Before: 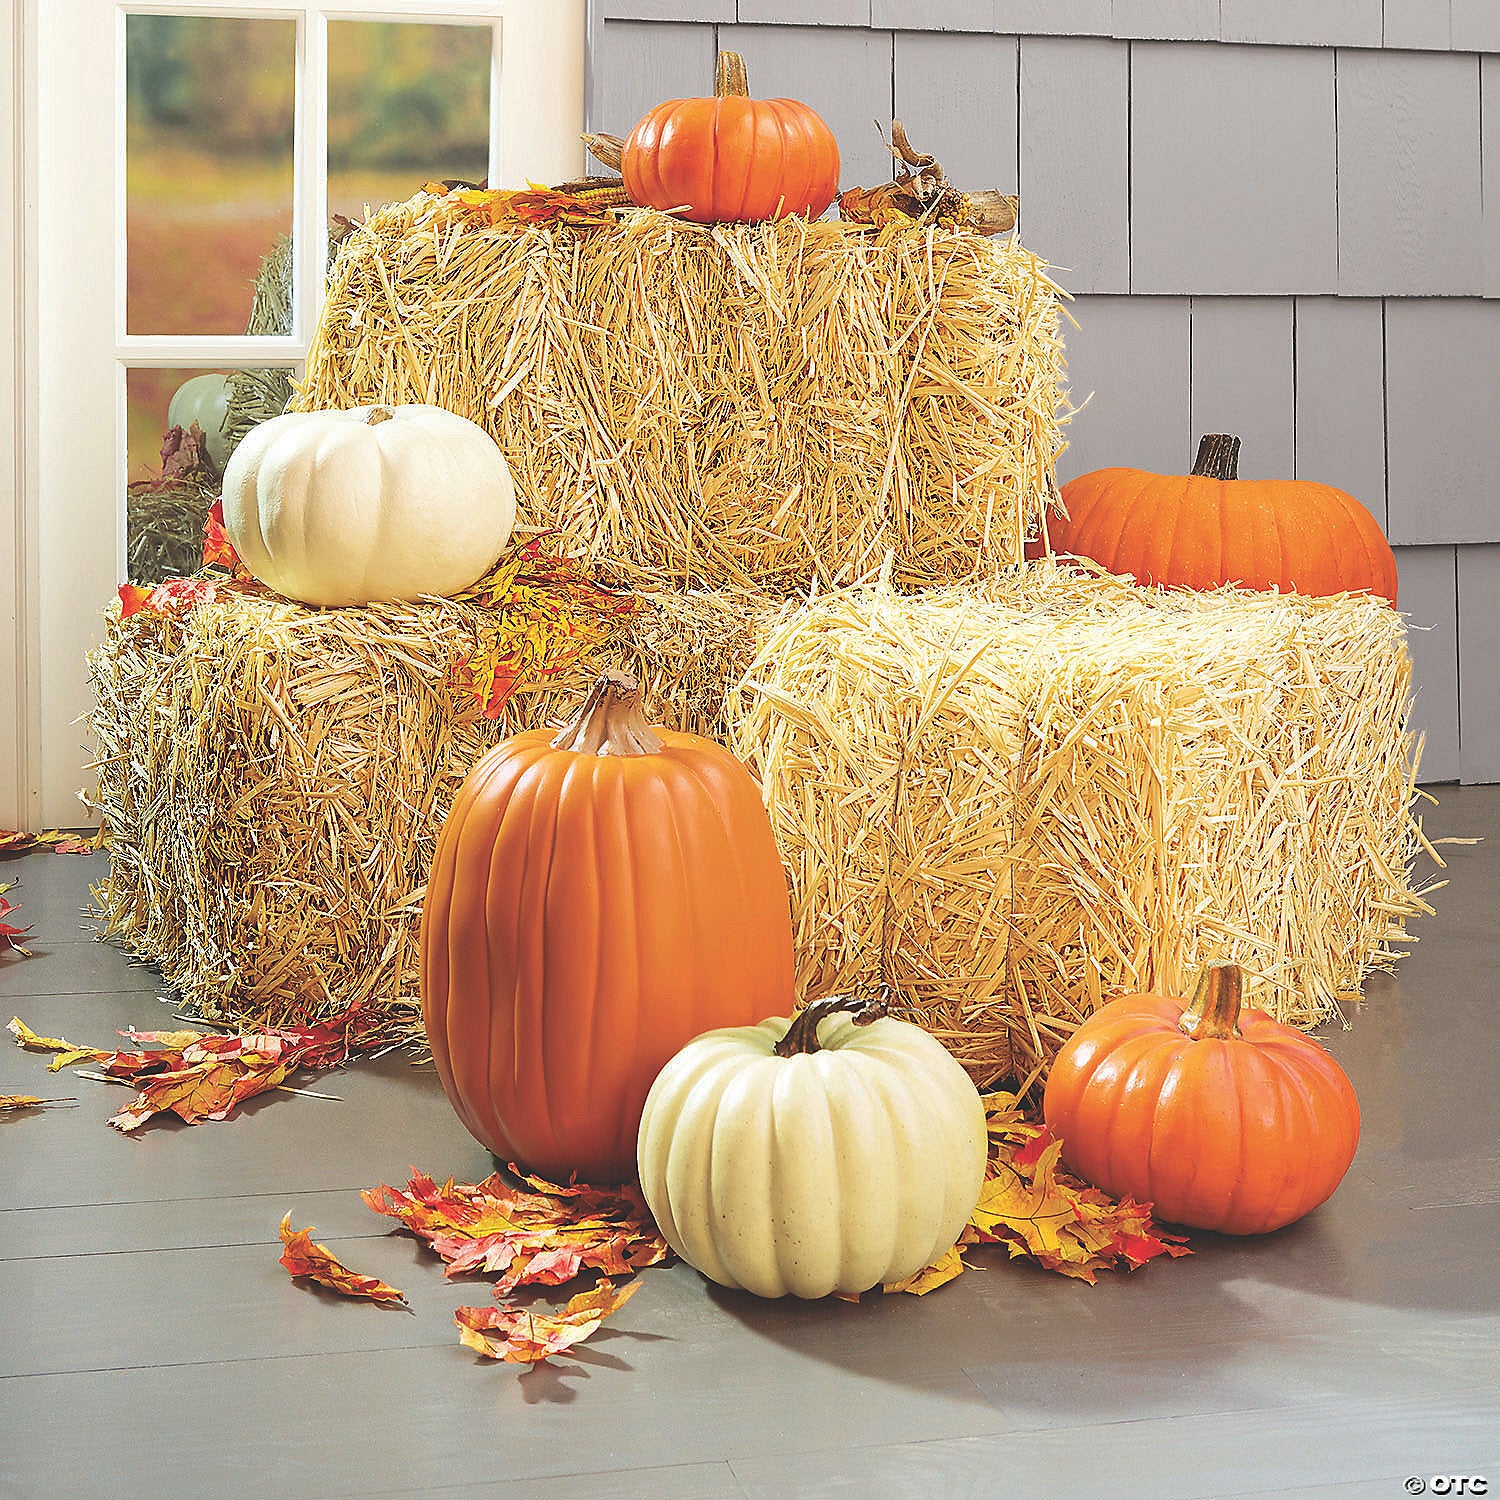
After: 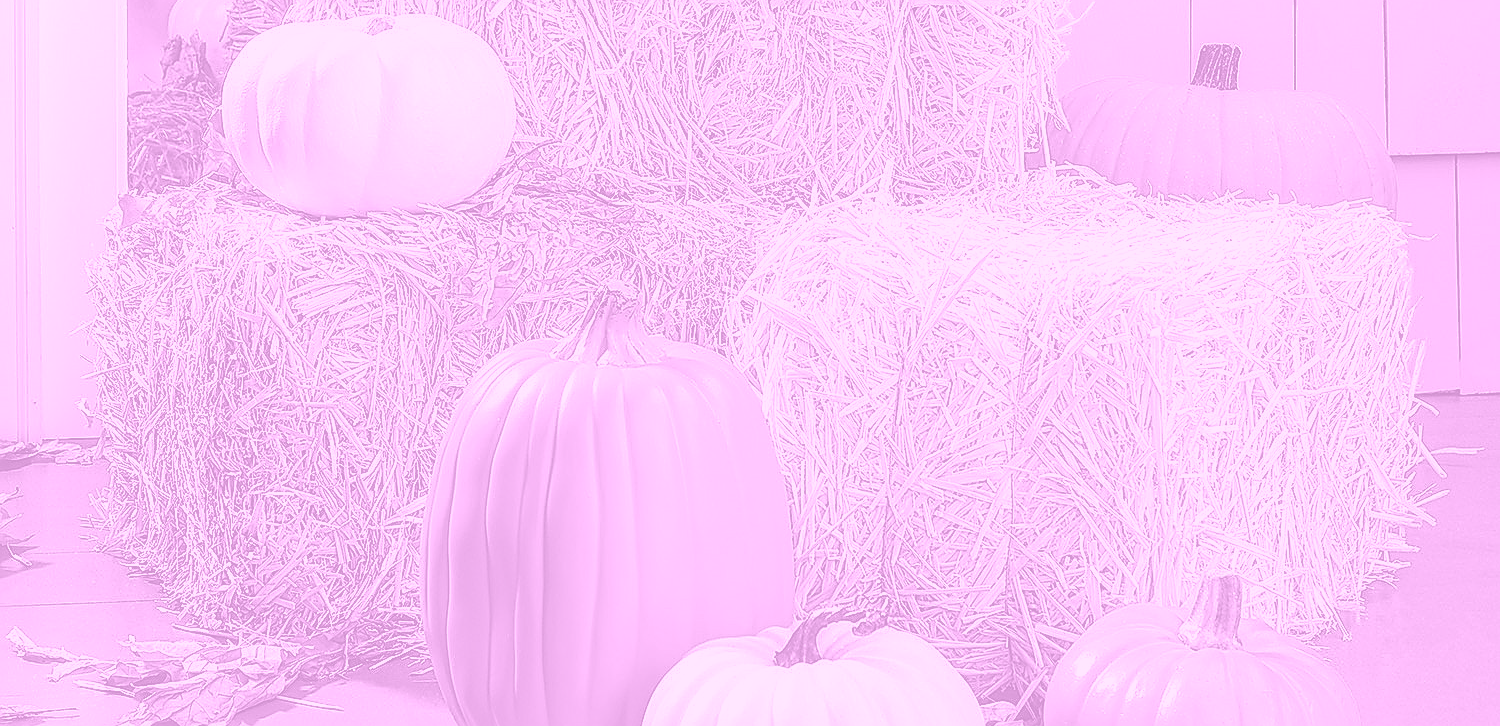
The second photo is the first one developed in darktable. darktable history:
colorize: hue 331.2°, saturation 75%, source mix 30.28%, lightness 70.52%, version 1
crop and rotate: top 26.056%, bottom 25.543%
contrast brightness saturation: saturation 0.18
local contrast: highlights 25%, detail 150%
velvia: on, module defaults
sharpen: on, module defaults
